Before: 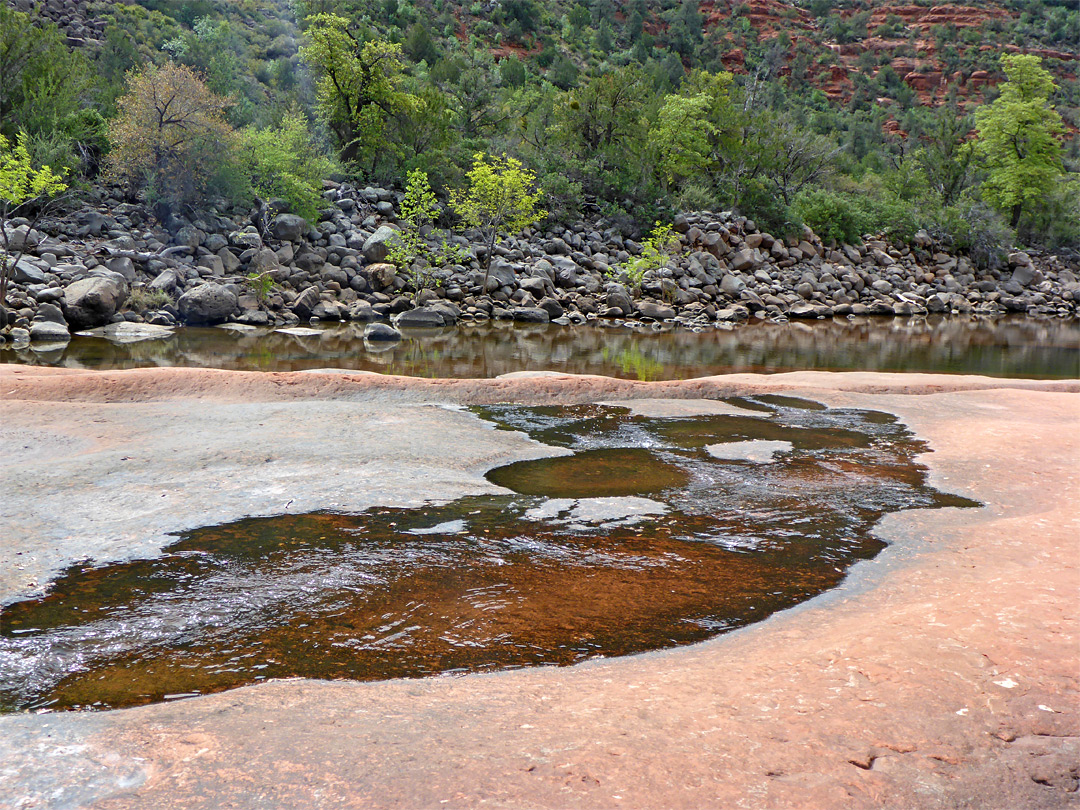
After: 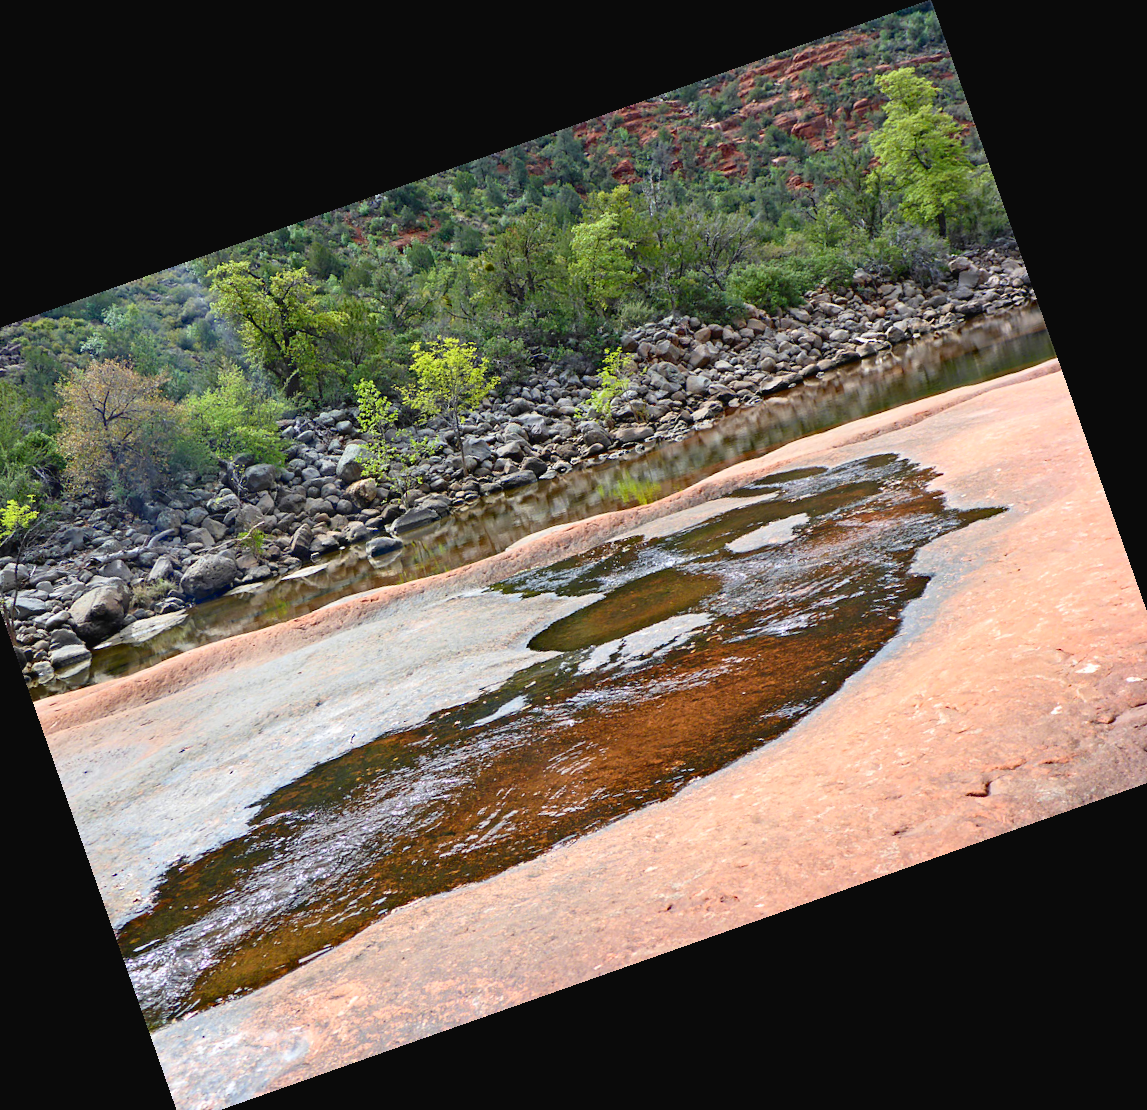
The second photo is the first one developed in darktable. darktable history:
haze removal: compatibility mode true, adaptive false
crop and rotate: angle 19.43°, left 6.812%, right 4.125%, bottom 1.087%
rgb levels: preserve colors max RGB
tone curve: curves: ch0 [(0, 0.028) (0.138, 0.156) (0.468, 0.516) (0.754, 0.823) (1, 1)], color space Lab, linked channels, preserve colors none
